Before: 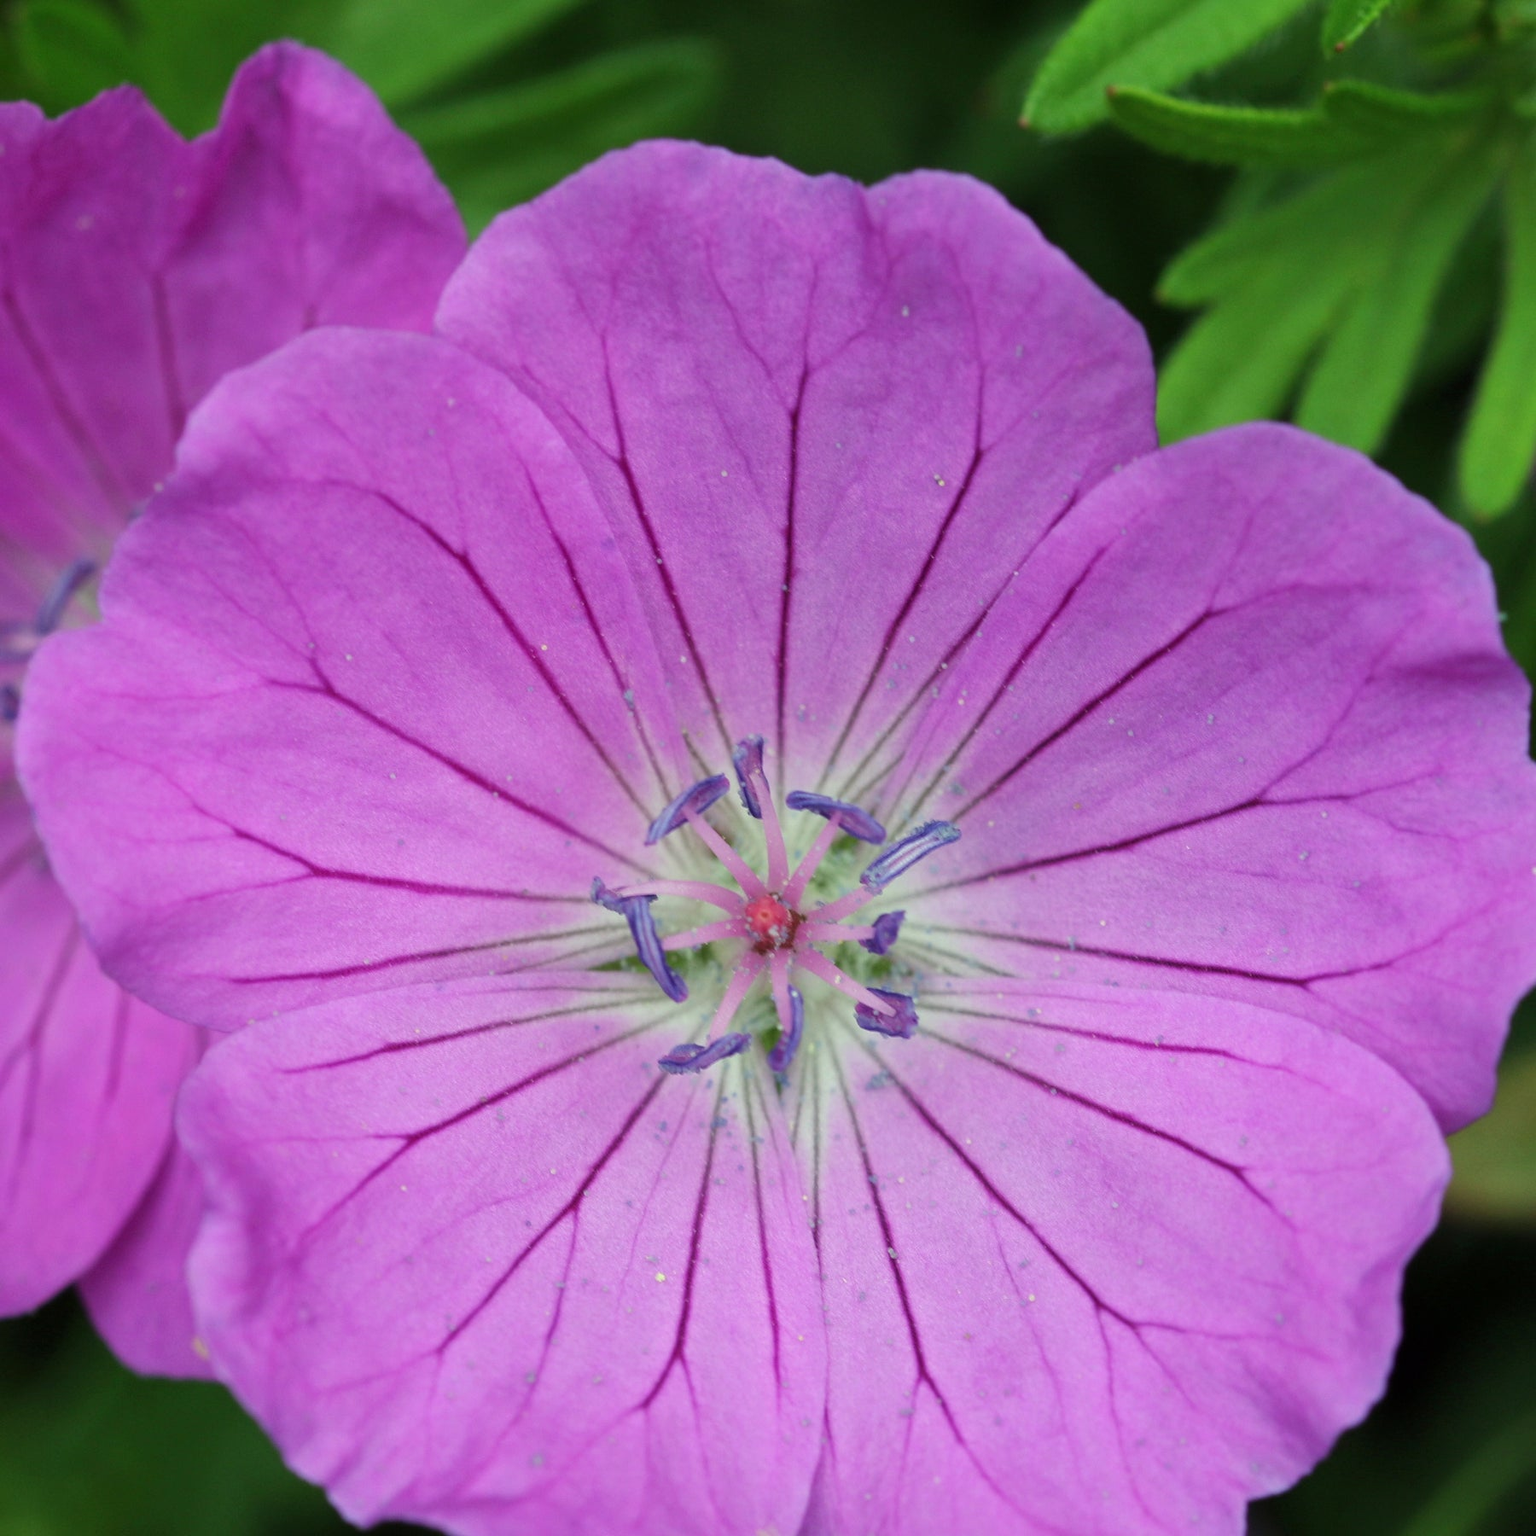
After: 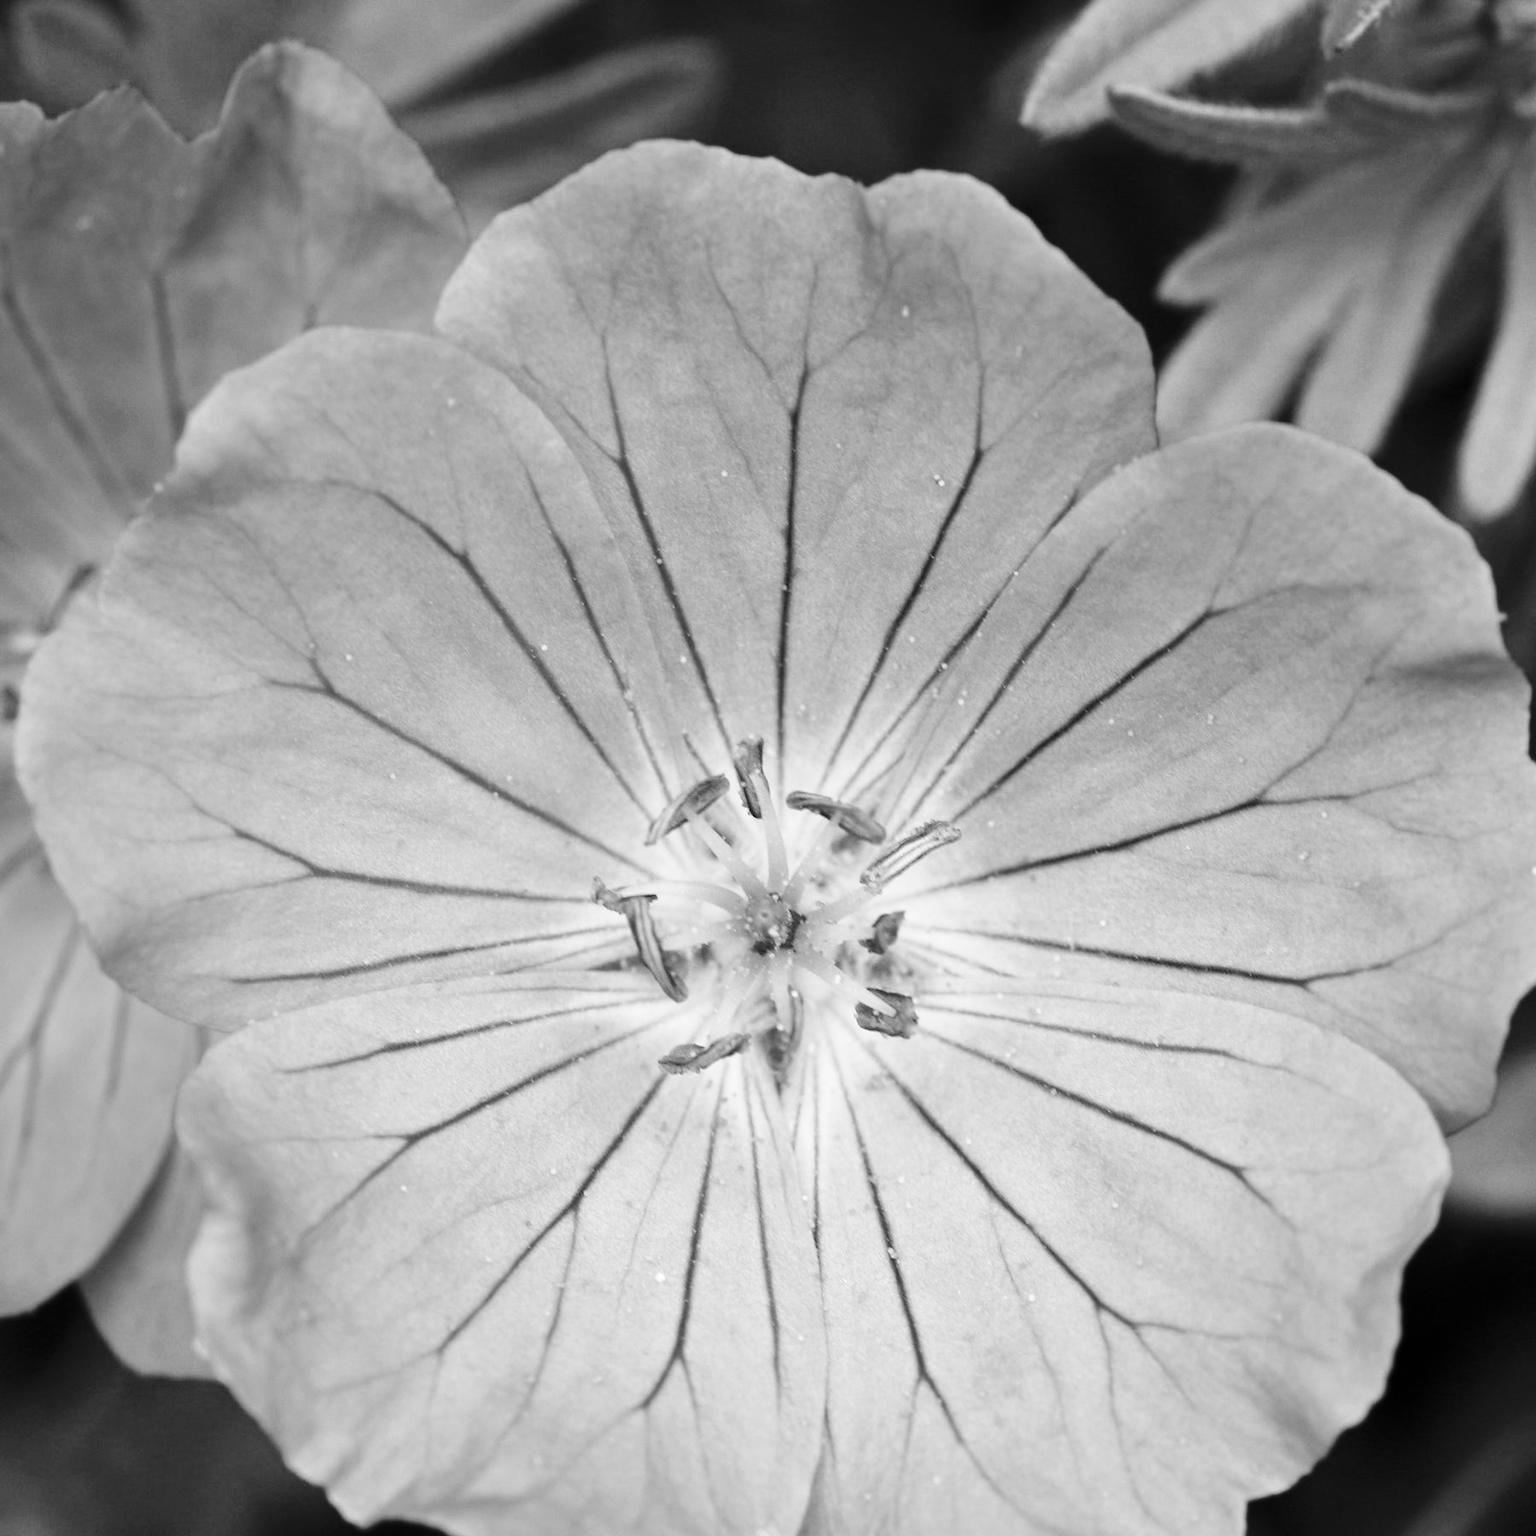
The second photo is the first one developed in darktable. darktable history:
monochrome: on, module defaults
white balance: red 0.931, blue 1.11
tone equalizer: -8 EV -0.417 EV, -7 EV -0.389 EV, -6 EV -0.333 EV, -5 EV -0.222 EV, -3 EV 0.222 EV, -2 EV 0.333 EV, -1 EV 0.389 EV, +0 EV 0.417 EV, edges refinement/feathering 500, mask exposure compensation -1.57 EV, preserve details no
base curve: curves: ch0 [(0, 0) (0.028, 0.03) (0.121, 0.232) (0.46, 0.748) (0.859, 0.968) (1, 1)], preserve colors none
